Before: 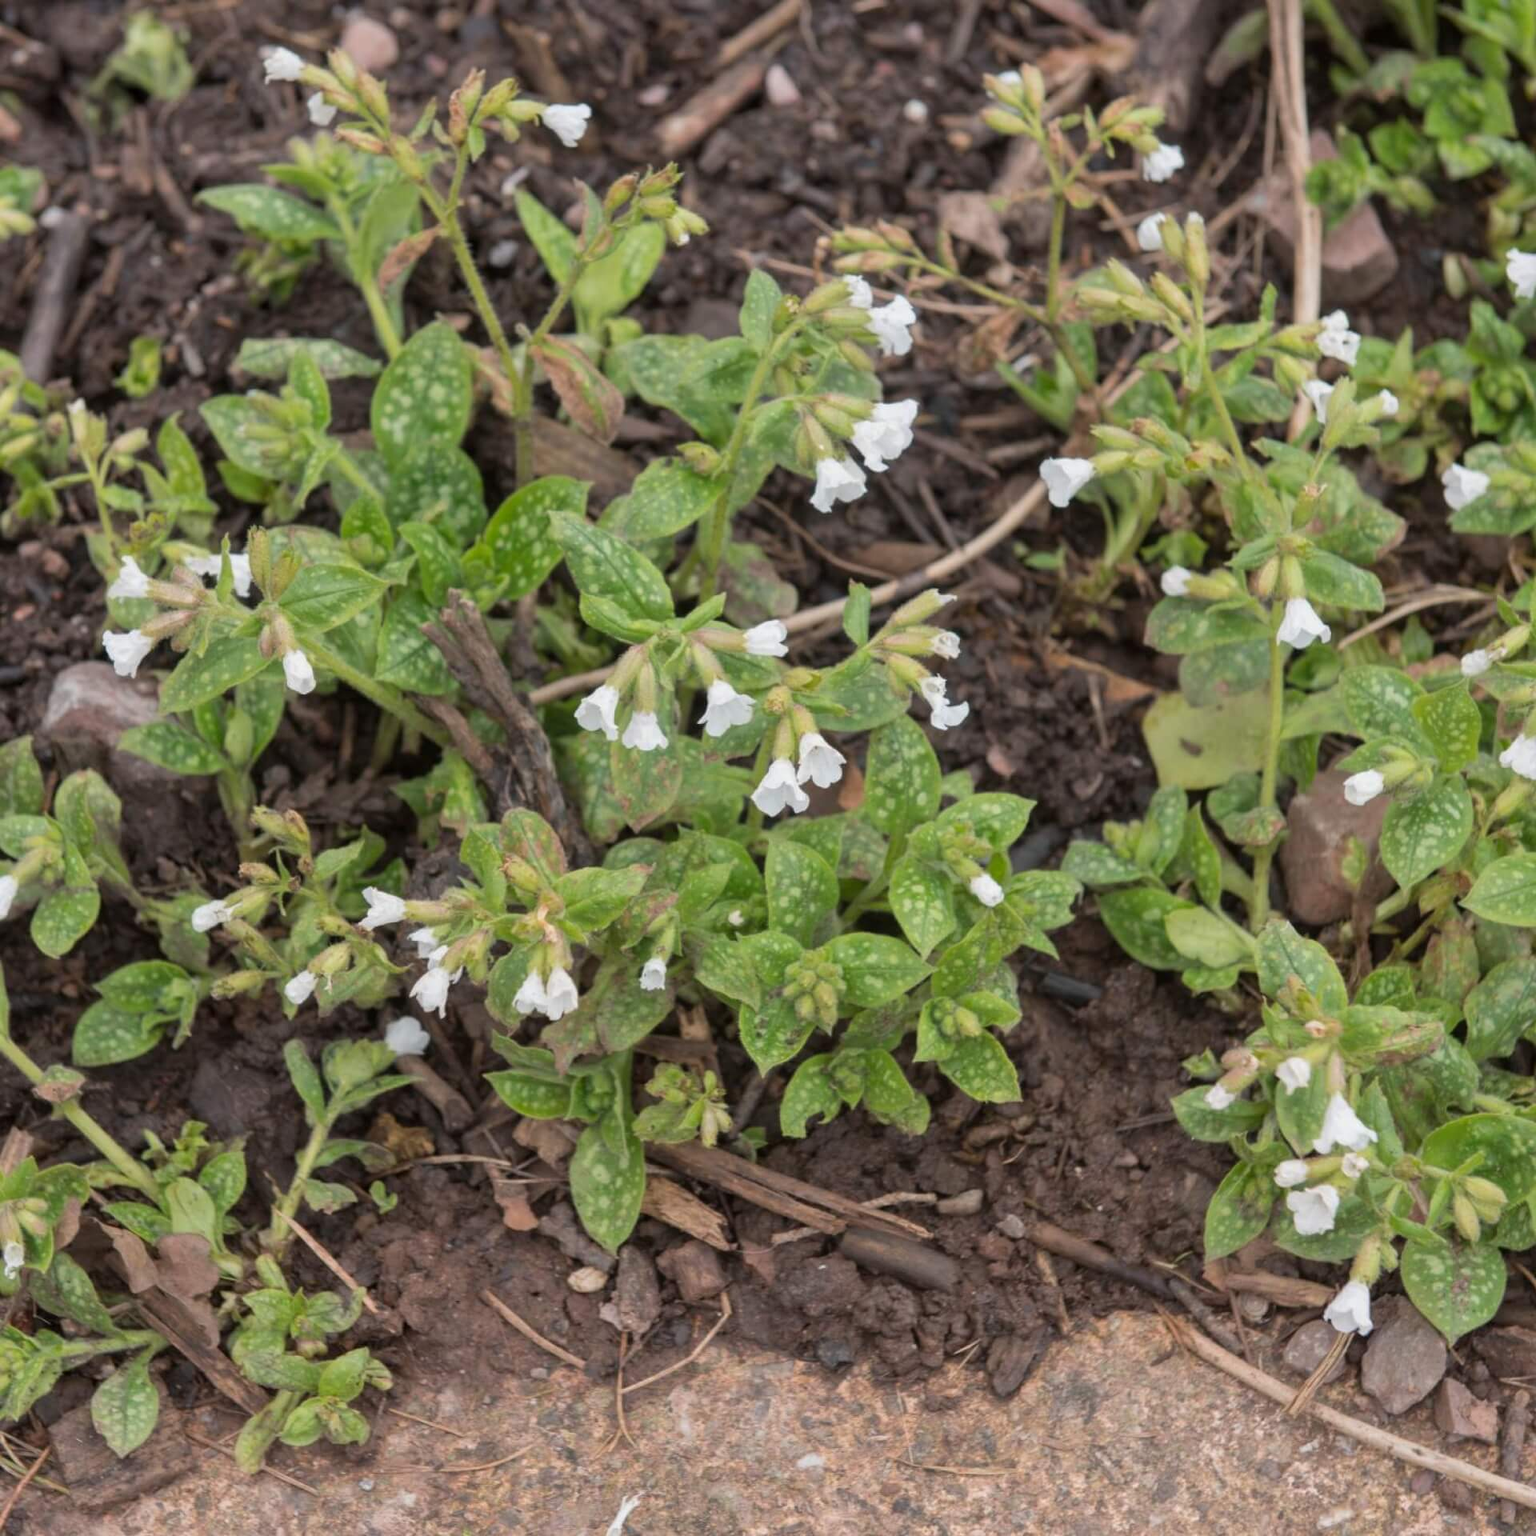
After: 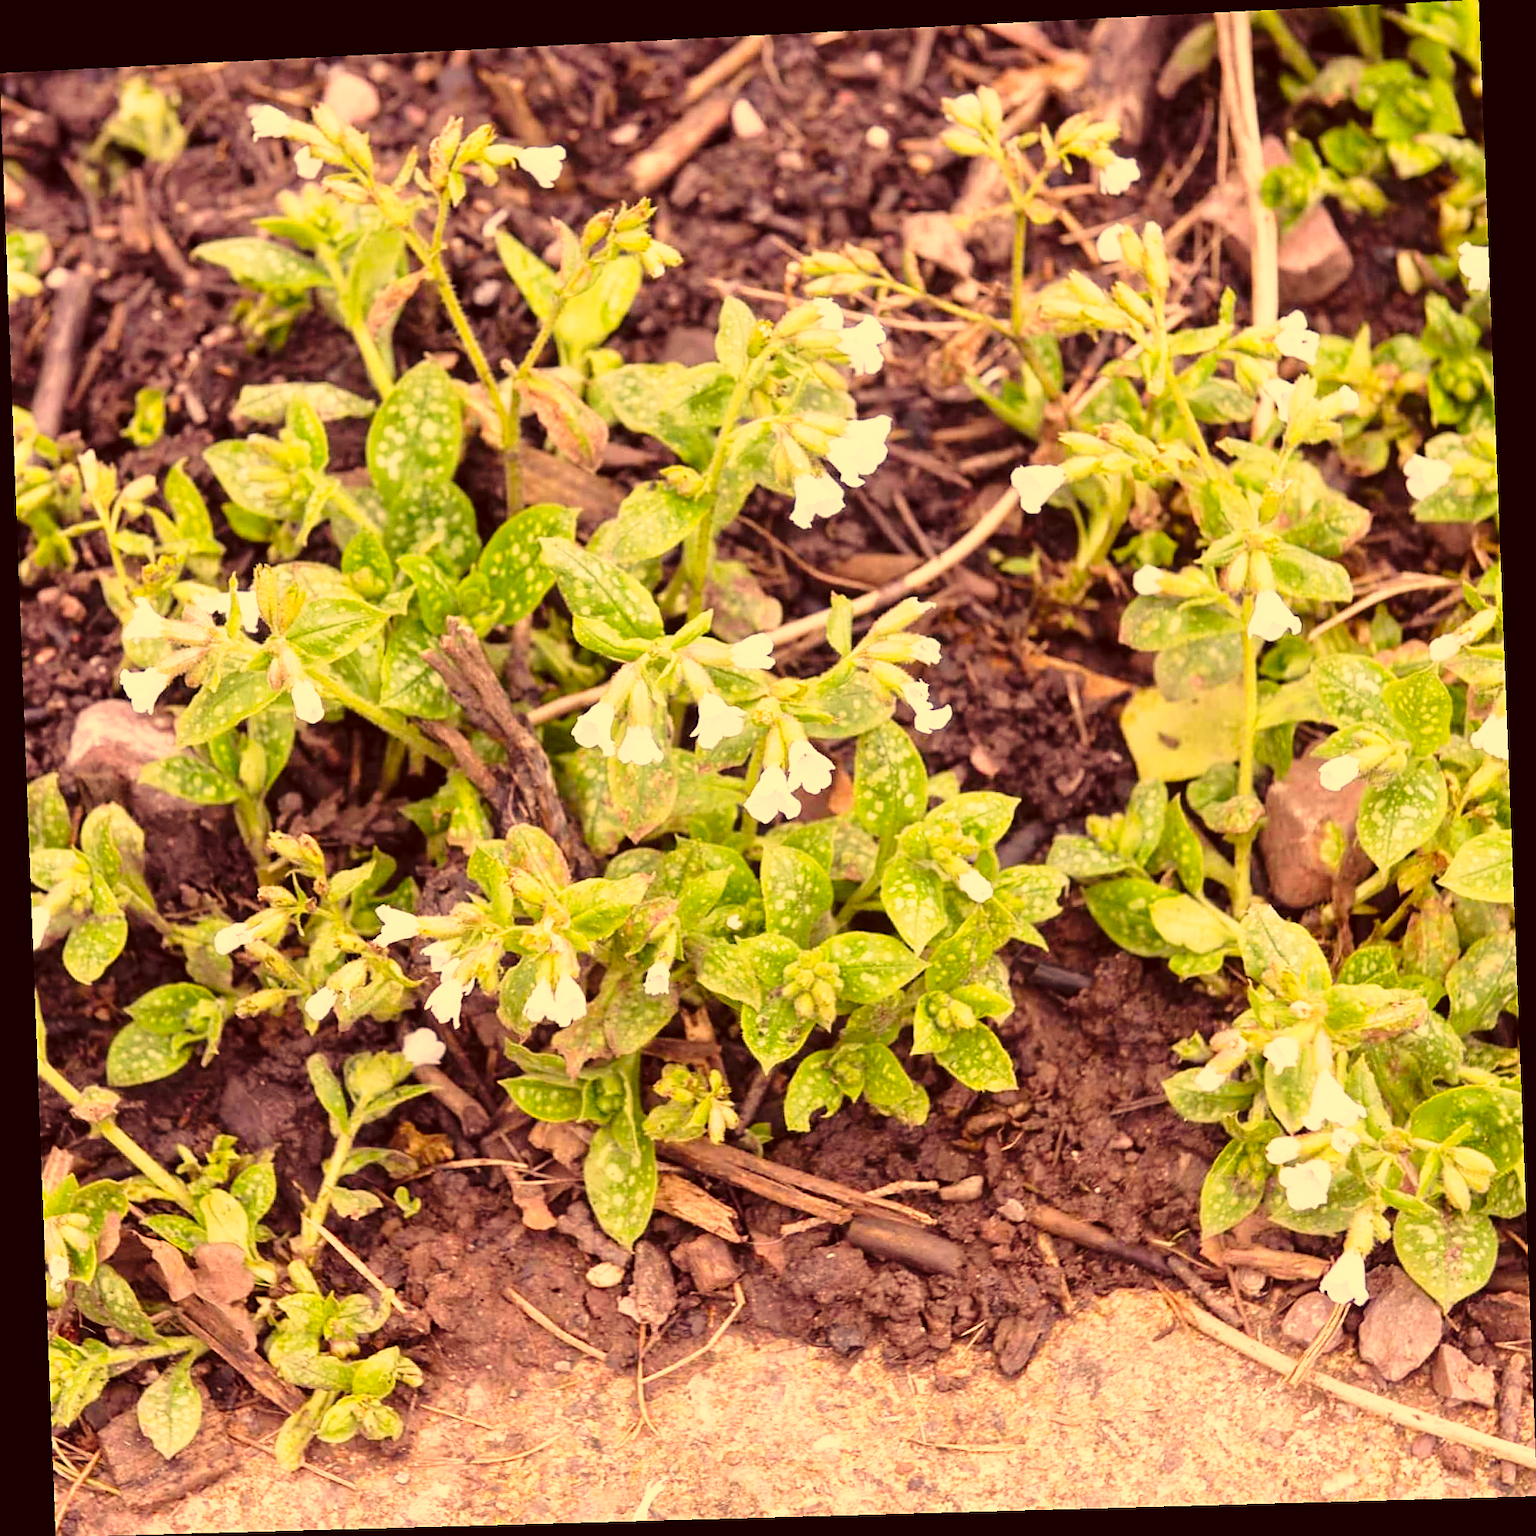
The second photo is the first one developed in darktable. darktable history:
sharpen: on, module defaults
tone equalizer: on, module defaults
white balance: red 1.066, blue 1.119
rotate and perspective: rotation -2.22°, lens shift (horizontal) -0.022, automatic cropping off
color correction: highlights a* 10.12, highlights b* 39.04, shadows a* 14.62, shadows b* 3.37
base curve: curves: ch0 [(0, 0) (0.026, 0.03) (0.109, 0.232) (0.351, 0.748) (0.669, 0.968) (1, 1)], preserve colors none
